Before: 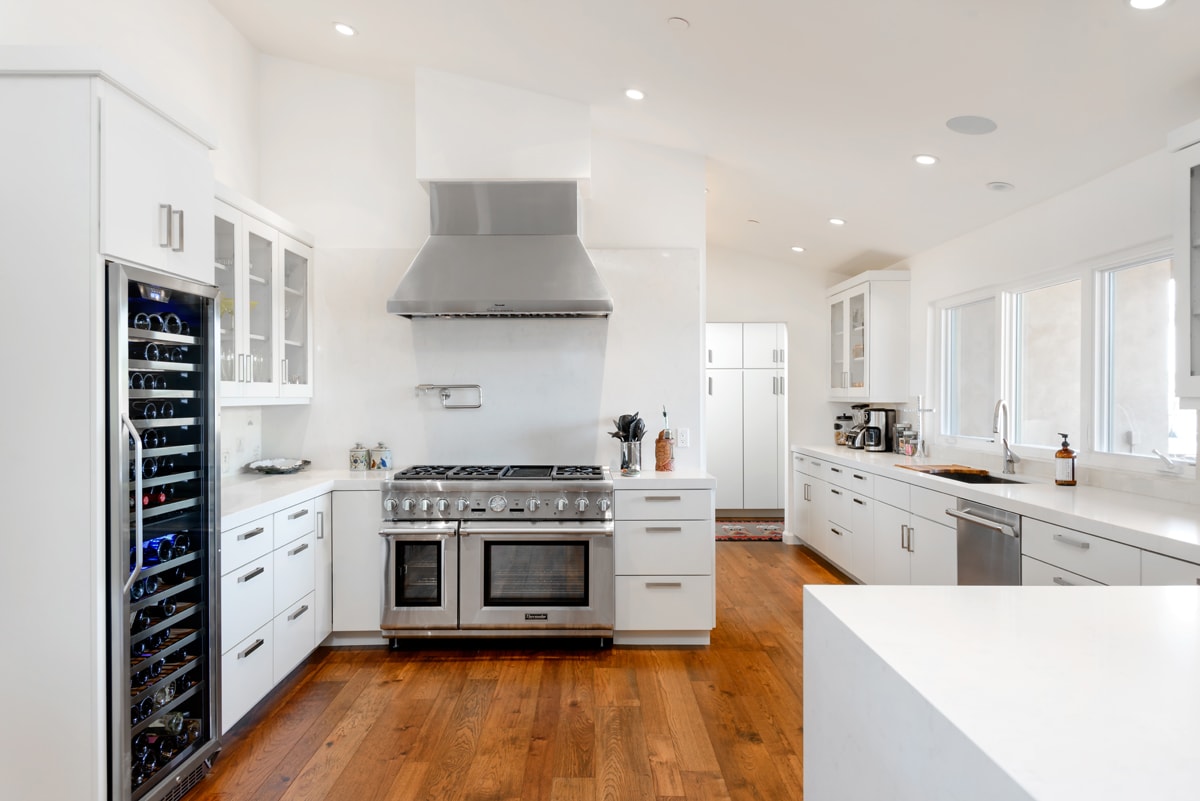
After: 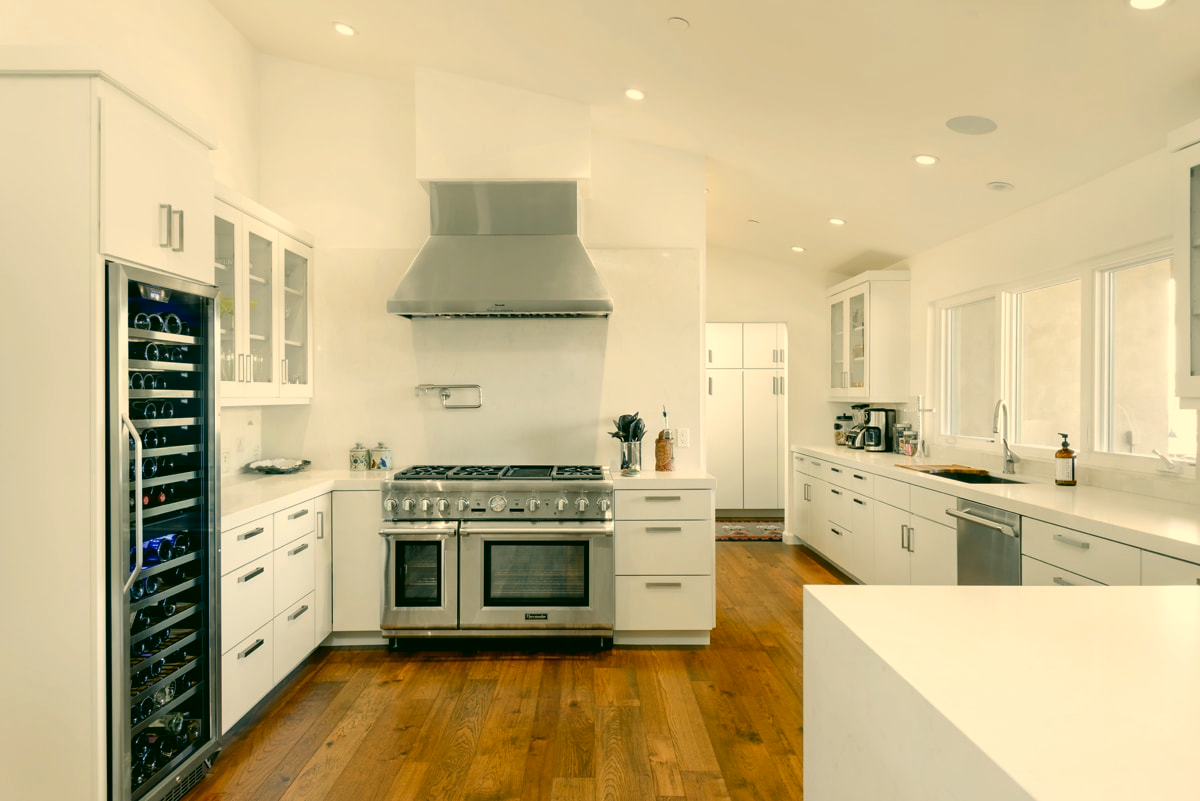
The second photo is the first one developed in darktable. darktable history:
color correction: highlights a* 4.83, highlights b* 24.94, shadows a* -15.86, shadows b* 3.94
